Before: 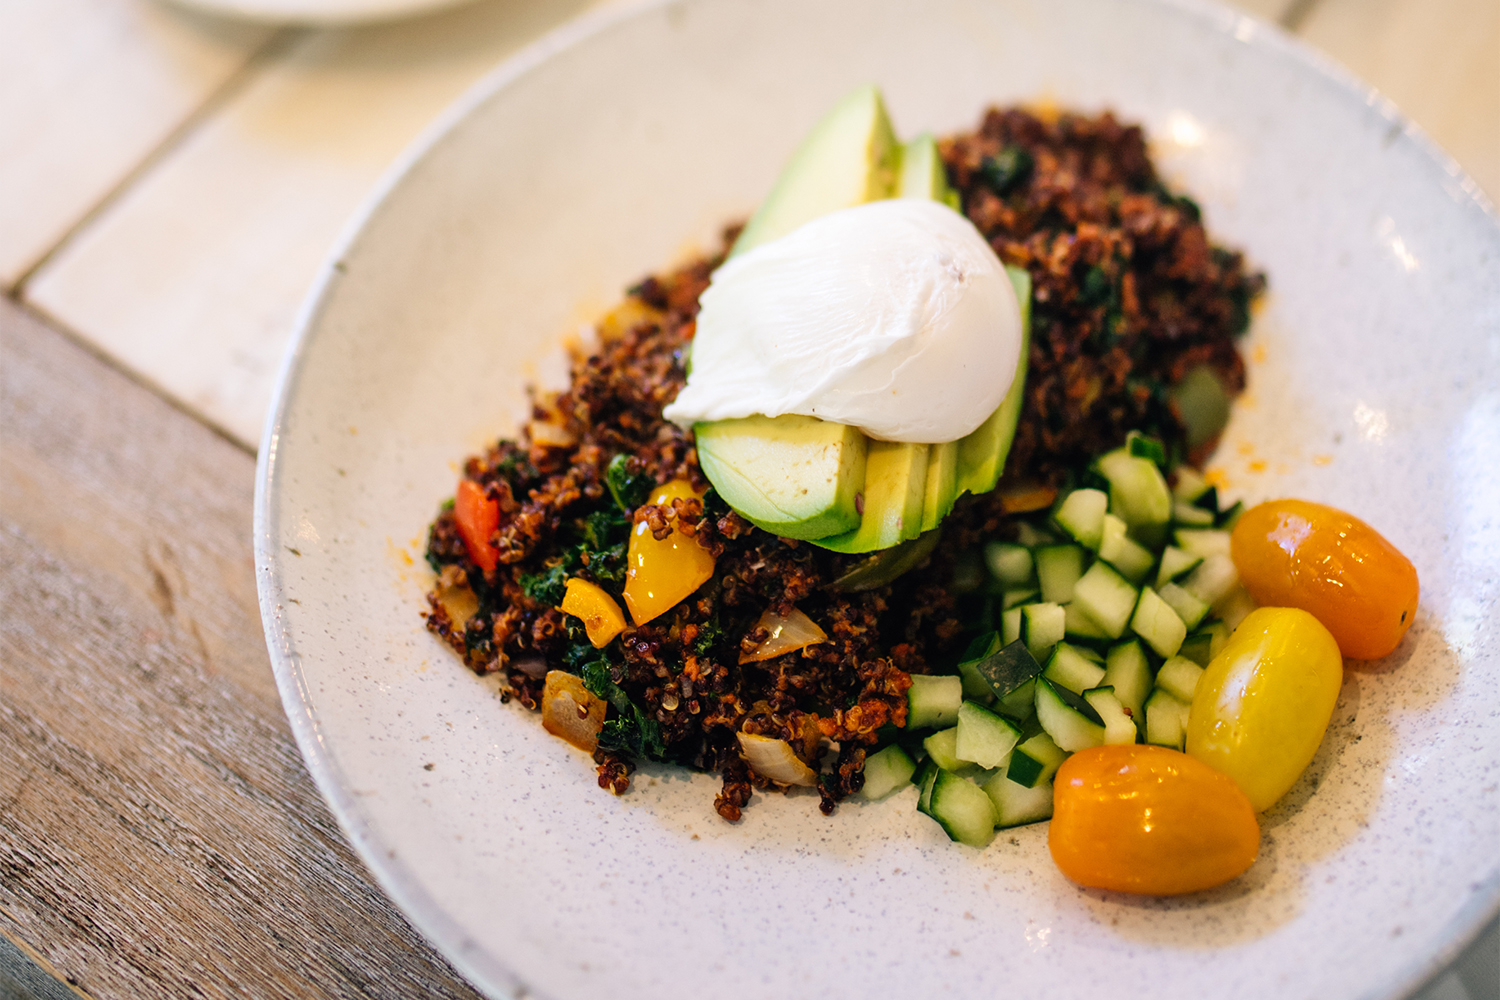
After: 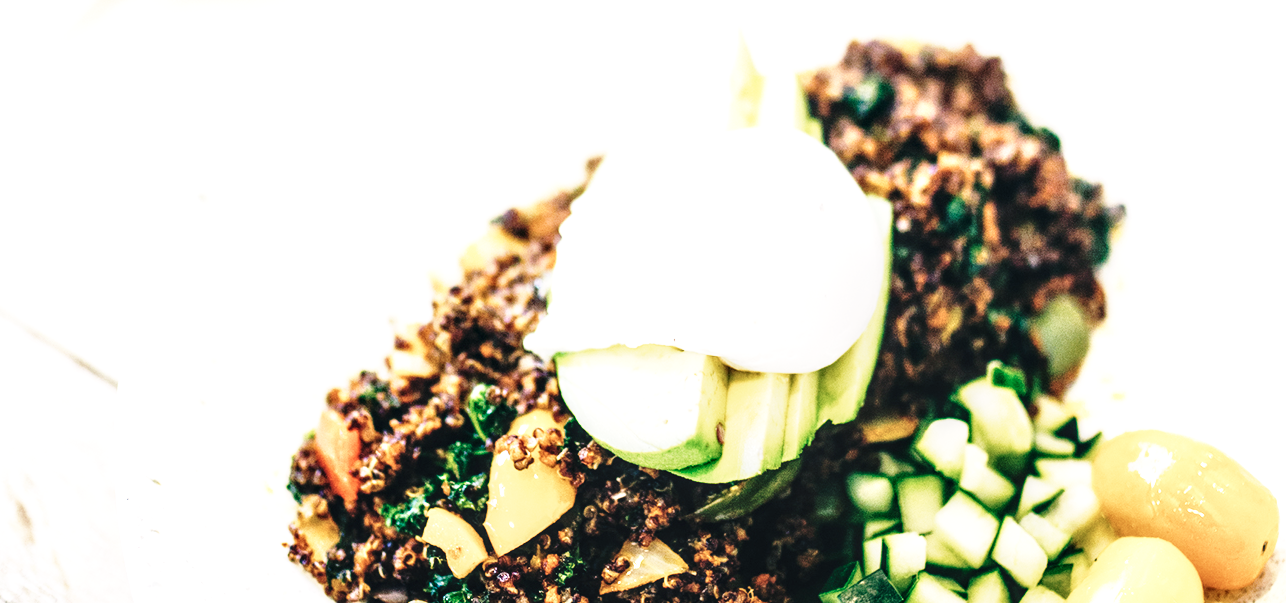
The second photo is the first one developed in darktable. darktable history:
base curve: curves: ch0 [(0, 0) (0.028, 0.03) (0.105, 0.232) (0.387, 0.748) (0.754, 0.968) (1, 1)], preserve colors none
tone equalizer: edges refinement/feathering 500, mask exposure compensation -1.57 EV, preserve details no
local contrast: detail 130%
crop and rotate: left 9.269%, top 7.097%, right 4.971%, bottom 32.602%
exposure: black level correction 0, exposure 0.892 EV, compensate exposure bias true, compensate highlight preservation false
contrast brightness saturation: contrast 0.099, saturation -0.38
color balance rgb: power › luminance -7.714%, power › chroma 2.295%, power › hue 218.34°, perceptual saturation grading › global saturation 0.884%, perceptual saturation grading › highlights -9.207%, perceptual saturation grading › mid-tones 18.628%, perceptual saturation grading › shadows 28.693%, perceptual brilliance grading › global brilliance 17.659%
